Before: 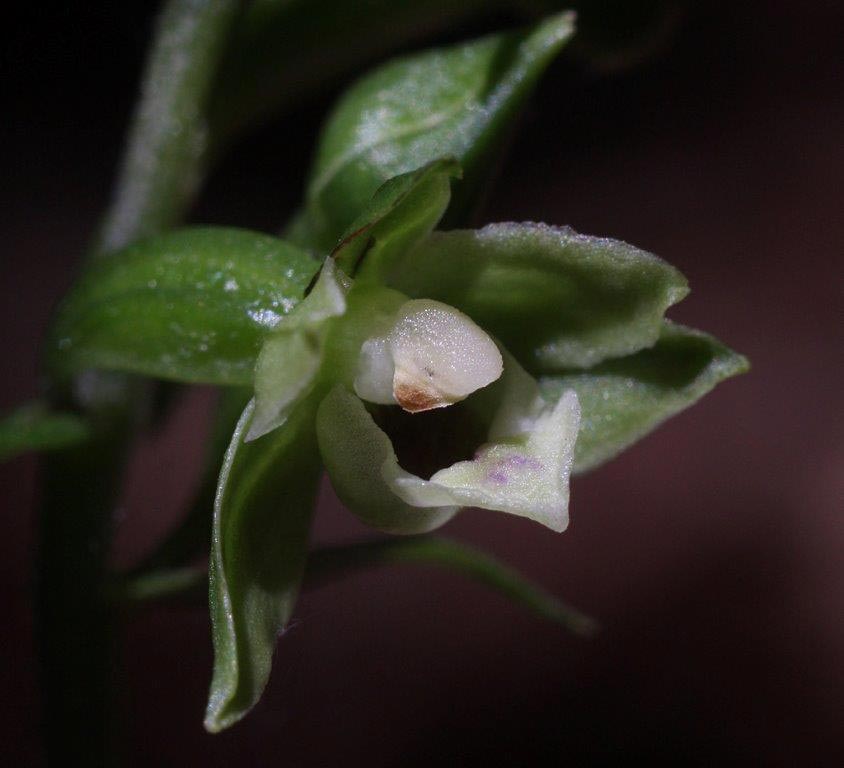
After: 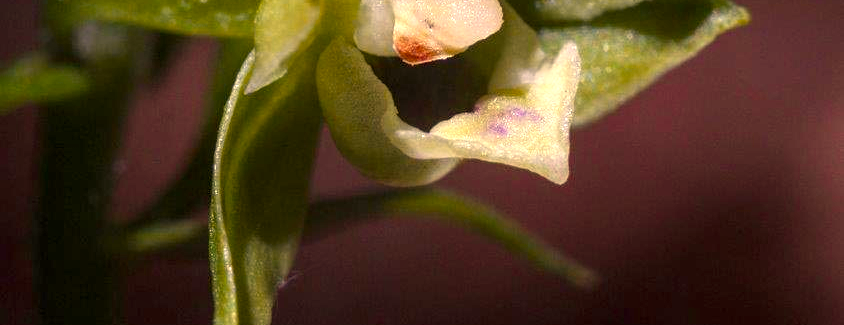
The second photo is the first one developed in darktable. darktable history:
exposure: exposure 0.947 EV, compensate exposure bias true, compensate highlight preservation false
crop: top 45.423%, bottom 12.136%
color zones: curves: ch1 [(0.309, 0.524) (0.41, 0.329) (0.508, 0.509)]; ch2 [(0.25, 0.457) (0.75, 0.5)]
color balance rgb: power › hue 313.21°, perceptual saturation grading › global saturation 30.59%
color calibration: x 0.328, y 0.345, temperature 5625.43 K
local contrast: on, module defaults
color correction: highlights a* 1.33, highlights b* 18.05
